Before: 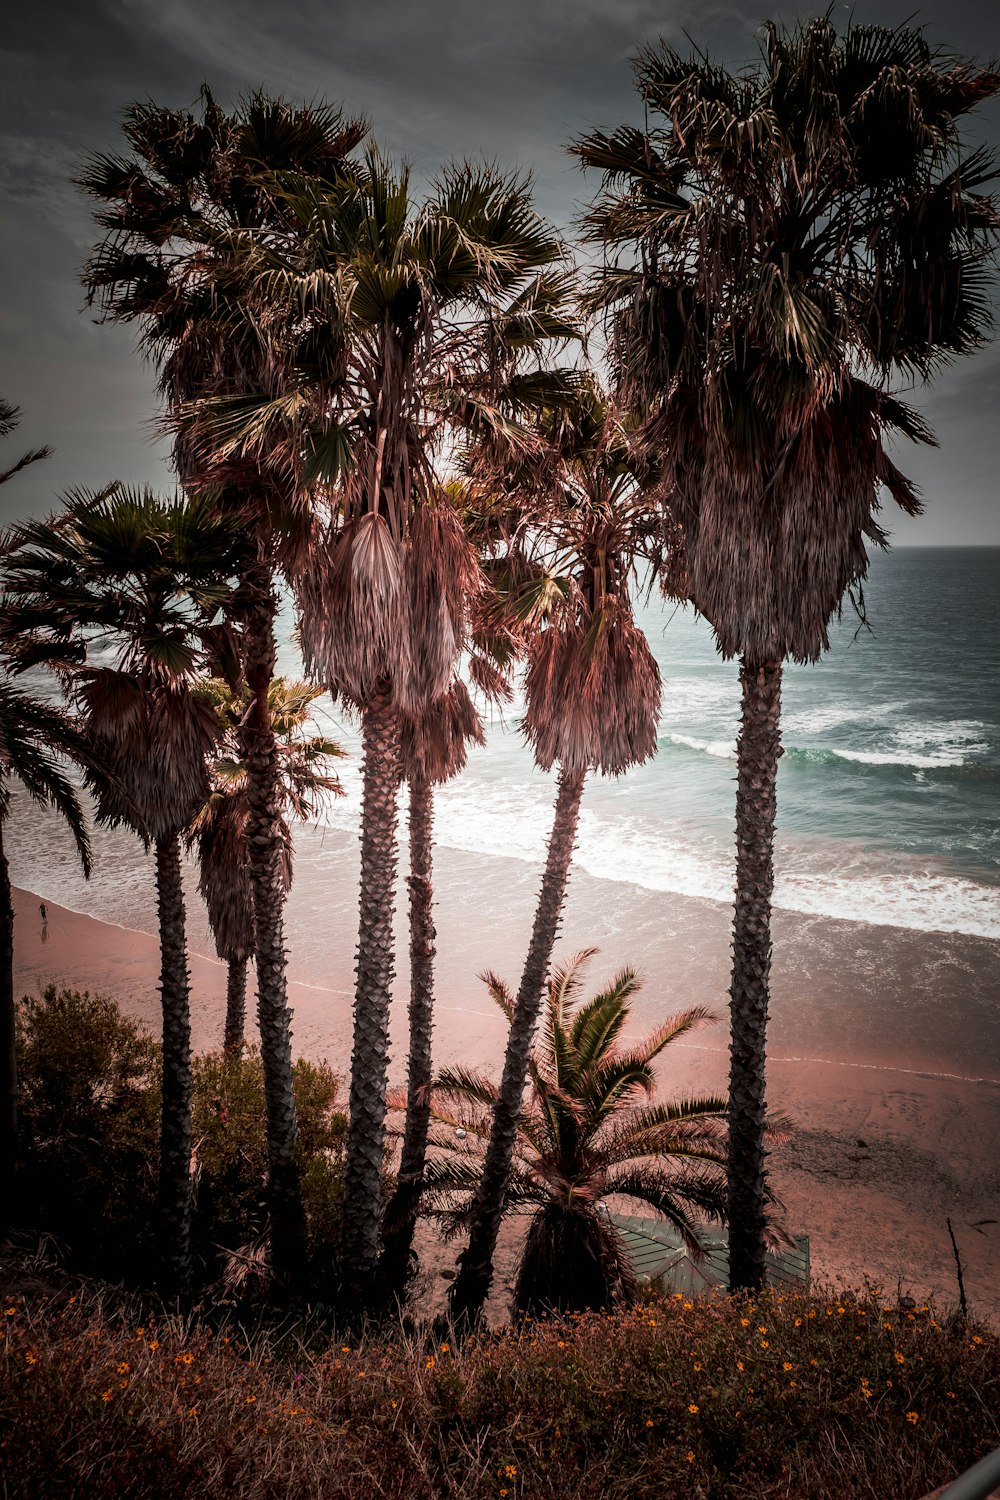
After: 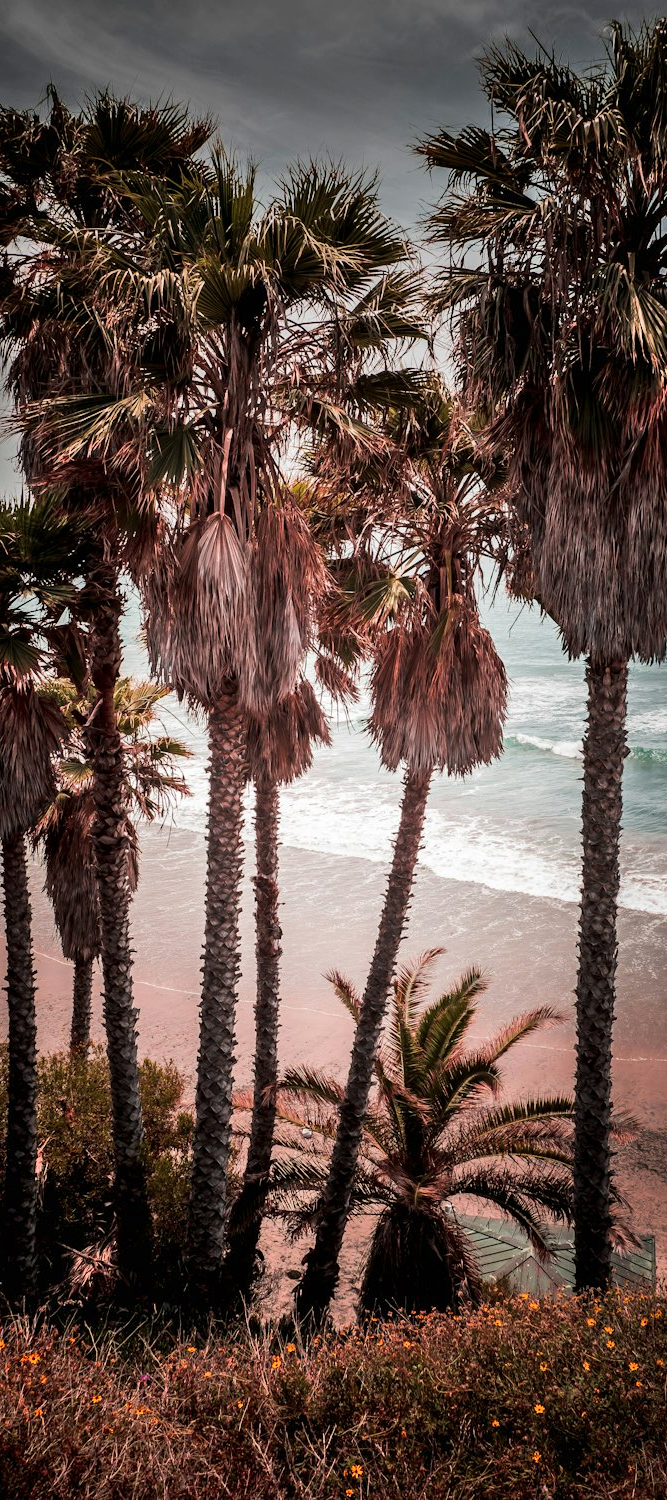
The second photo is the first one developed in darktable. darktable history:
crop and rotate: left 15.446%, right 17.836%
shadows and highlights: white point adjustment 0.1, highlights -70, soften with gaussian
